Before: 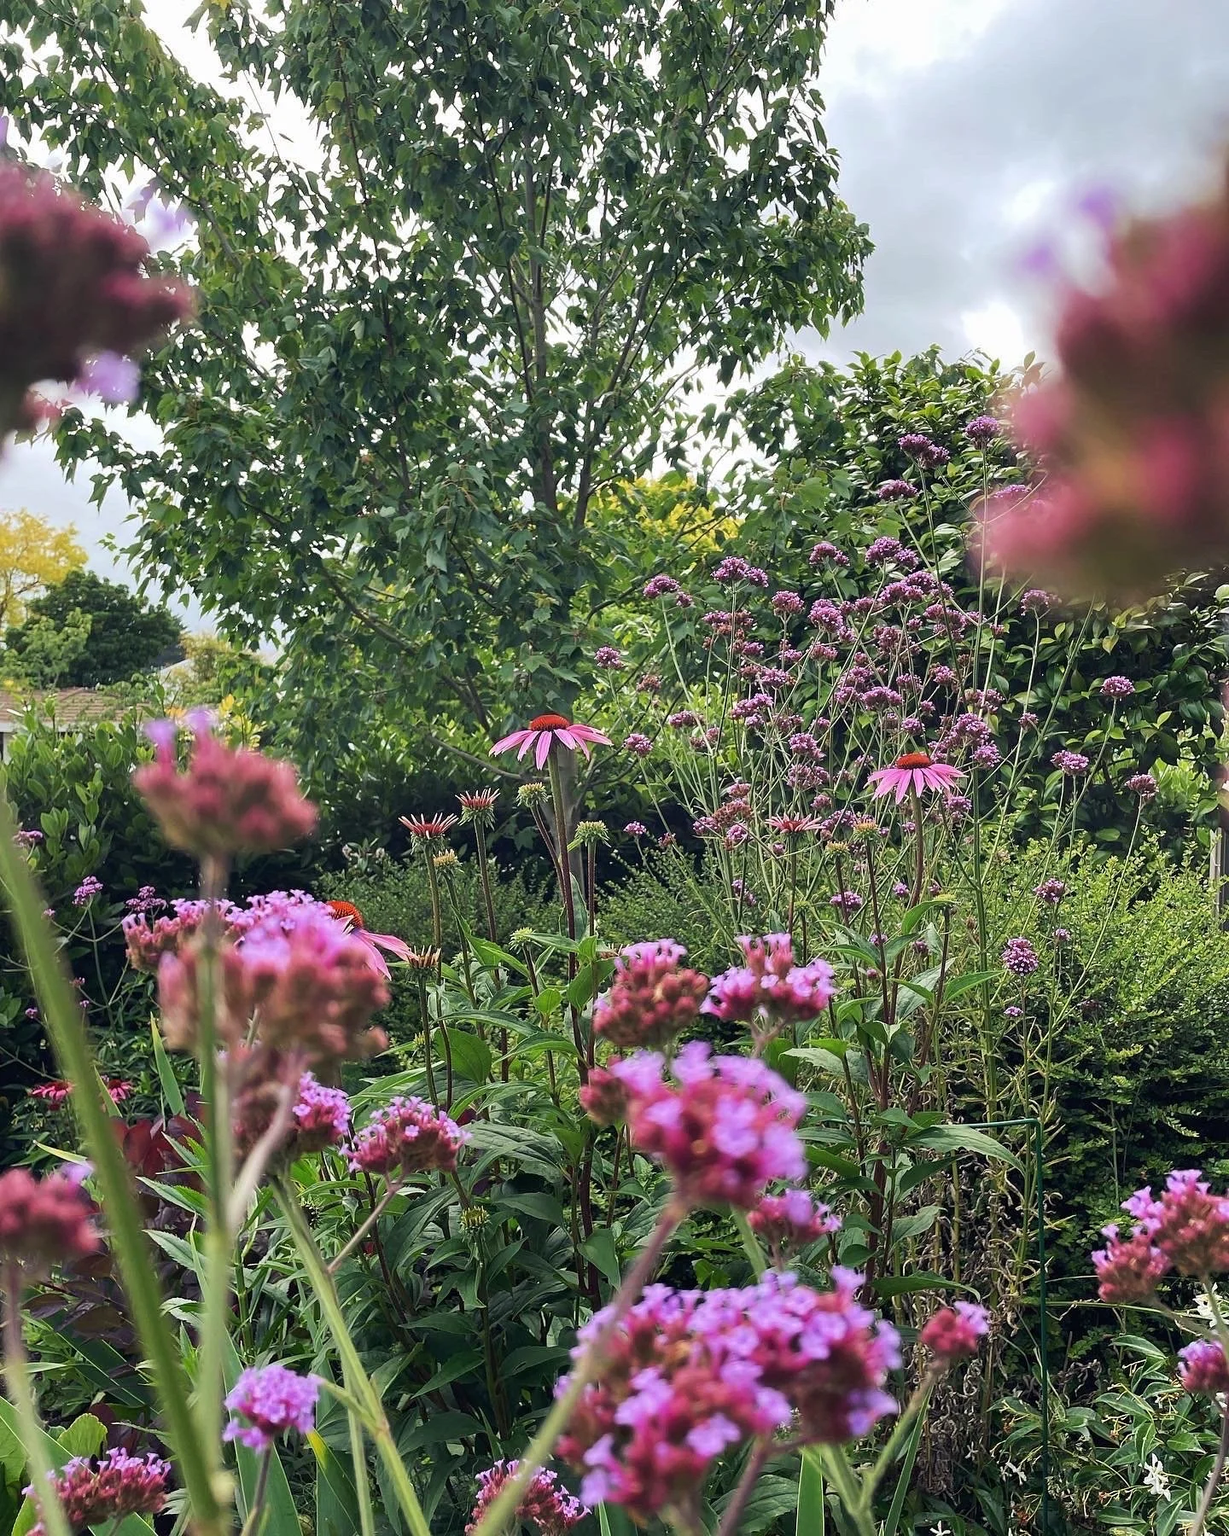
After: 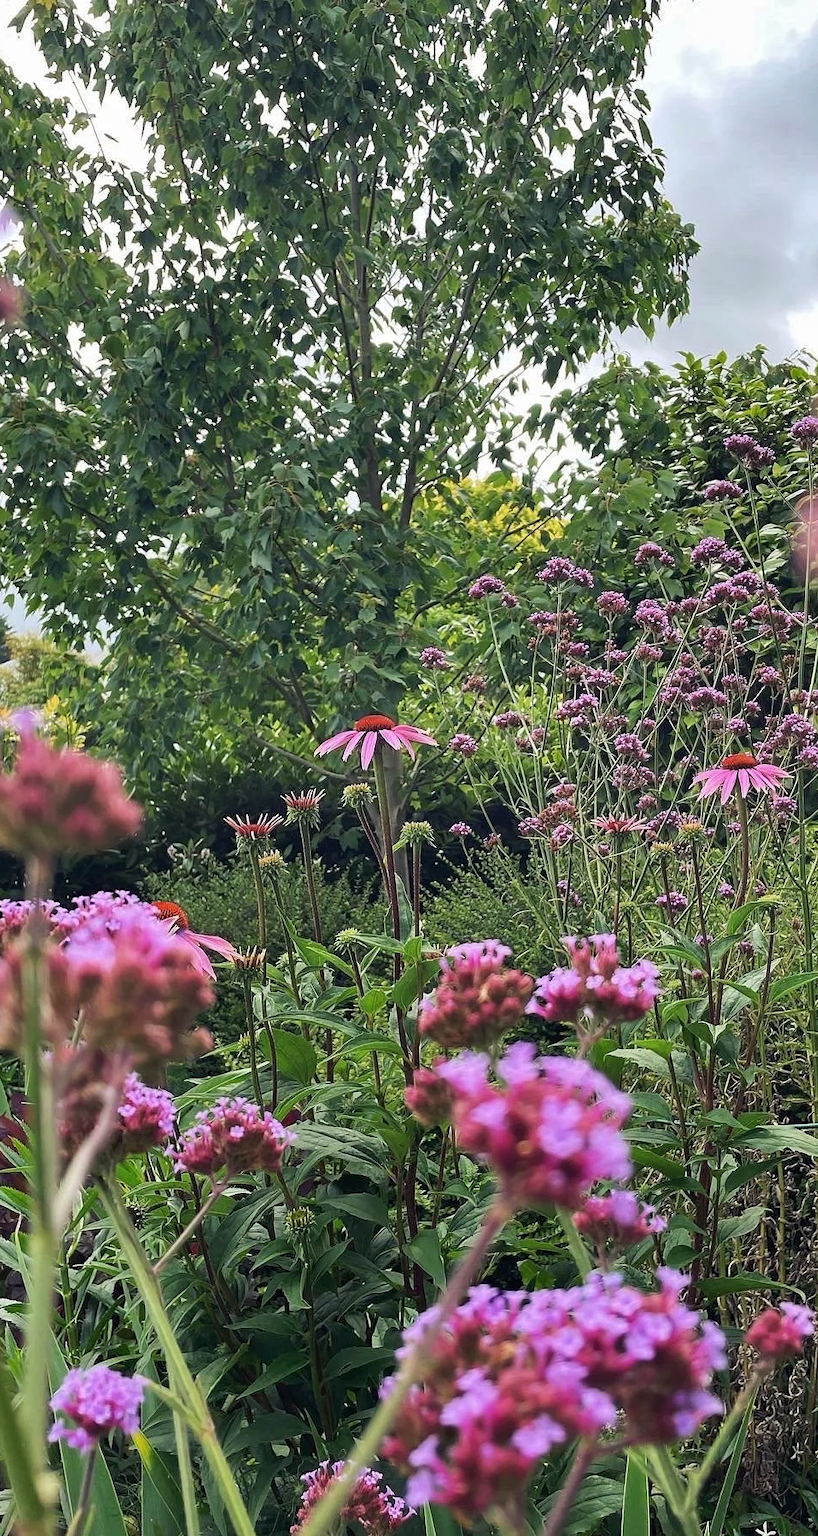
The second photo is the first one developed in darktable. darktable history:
crop and rotate: left 14.292%, right 19.041%
shadows and highlights: shadows 5, soften with gaussian
